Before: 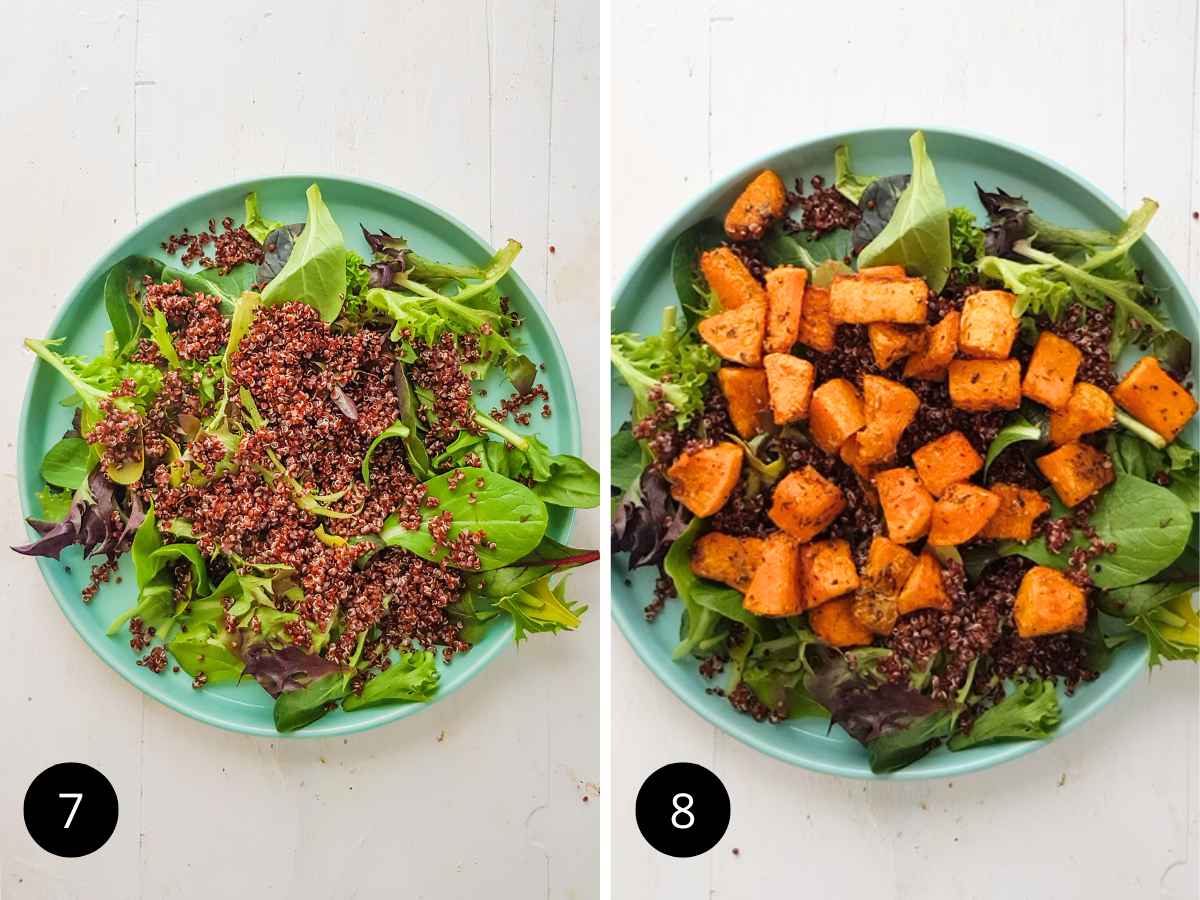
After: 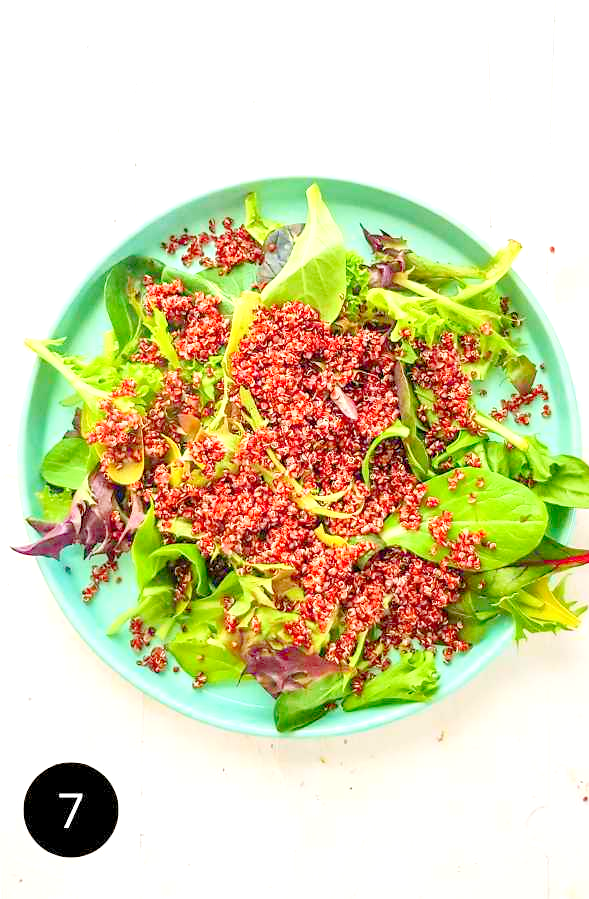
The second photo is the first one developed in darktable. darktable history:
contrast brightness saturation: contrast 0.14
crop and rotate: left 0%, top 0%, right 50.845%
levels: levels [0.008, 0.318, 0.836]
